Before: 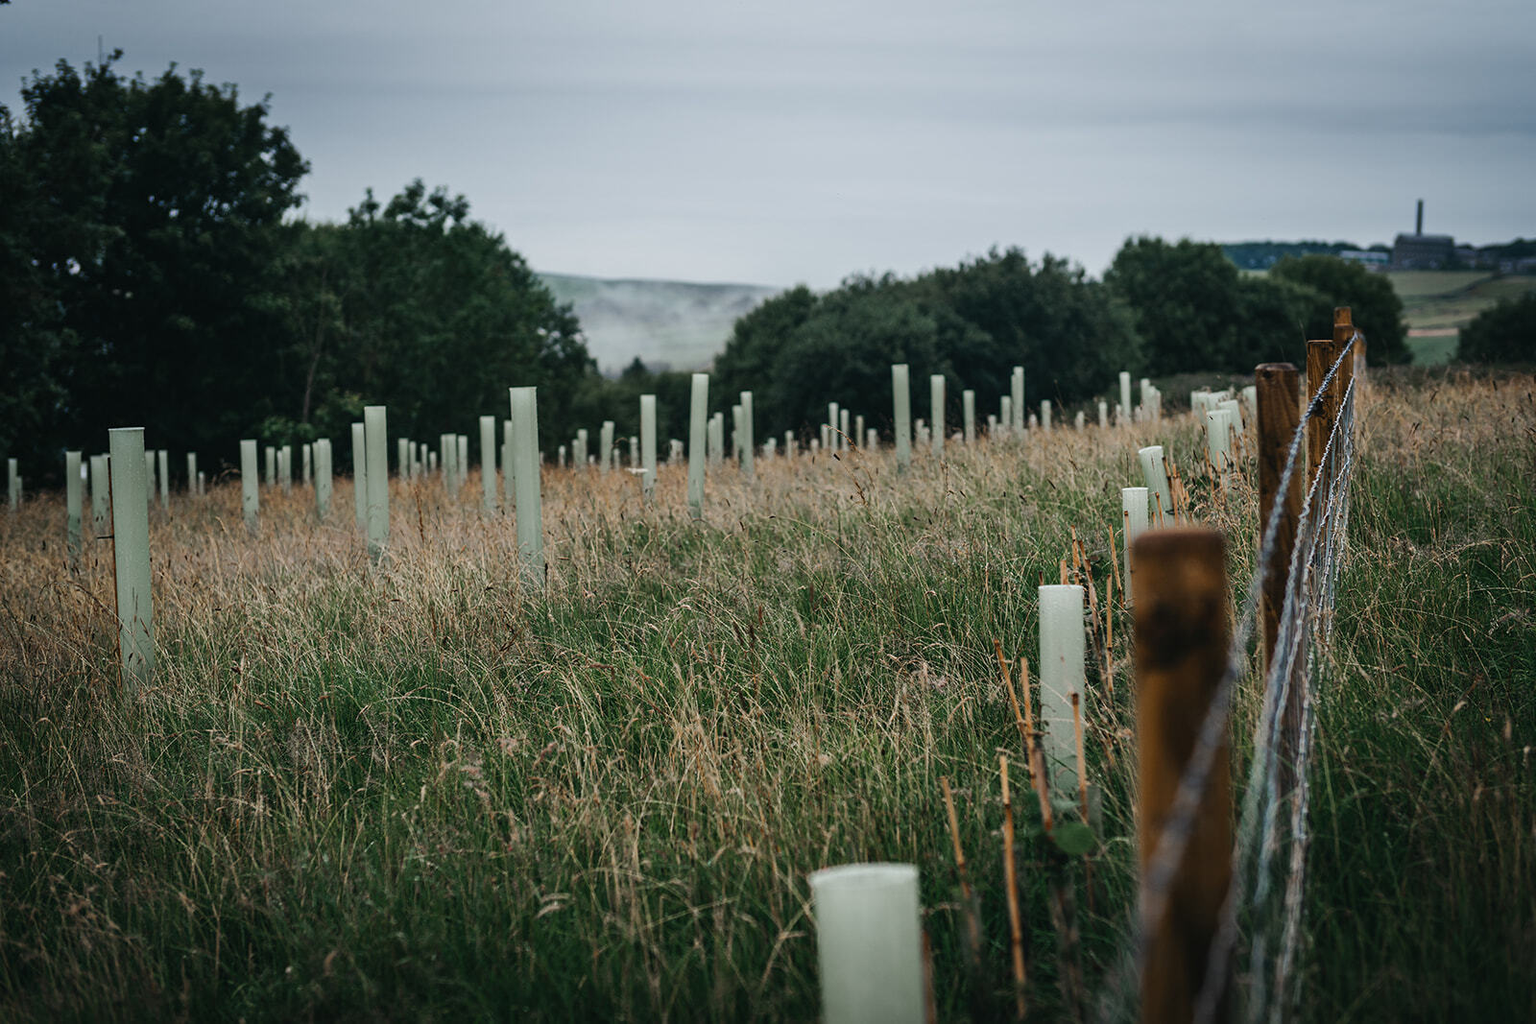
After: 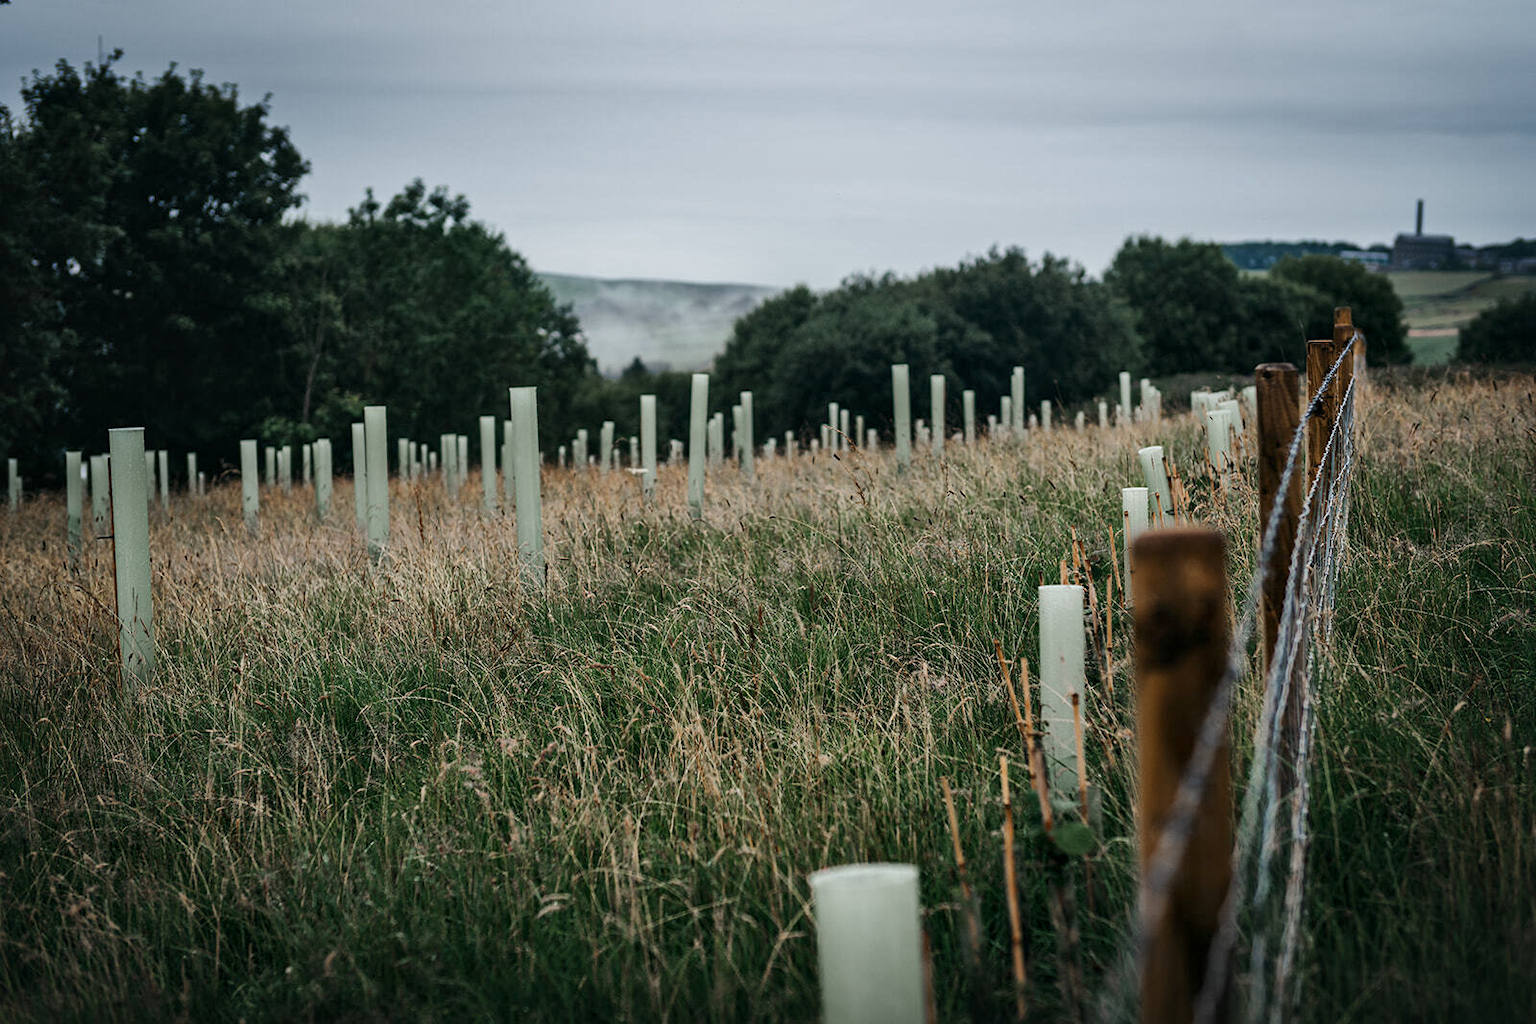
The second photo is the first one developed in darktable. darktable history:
local contrast: mode bilateral grid, contrast 19, coarseness 51, detail 139%, midtone range 0.2
